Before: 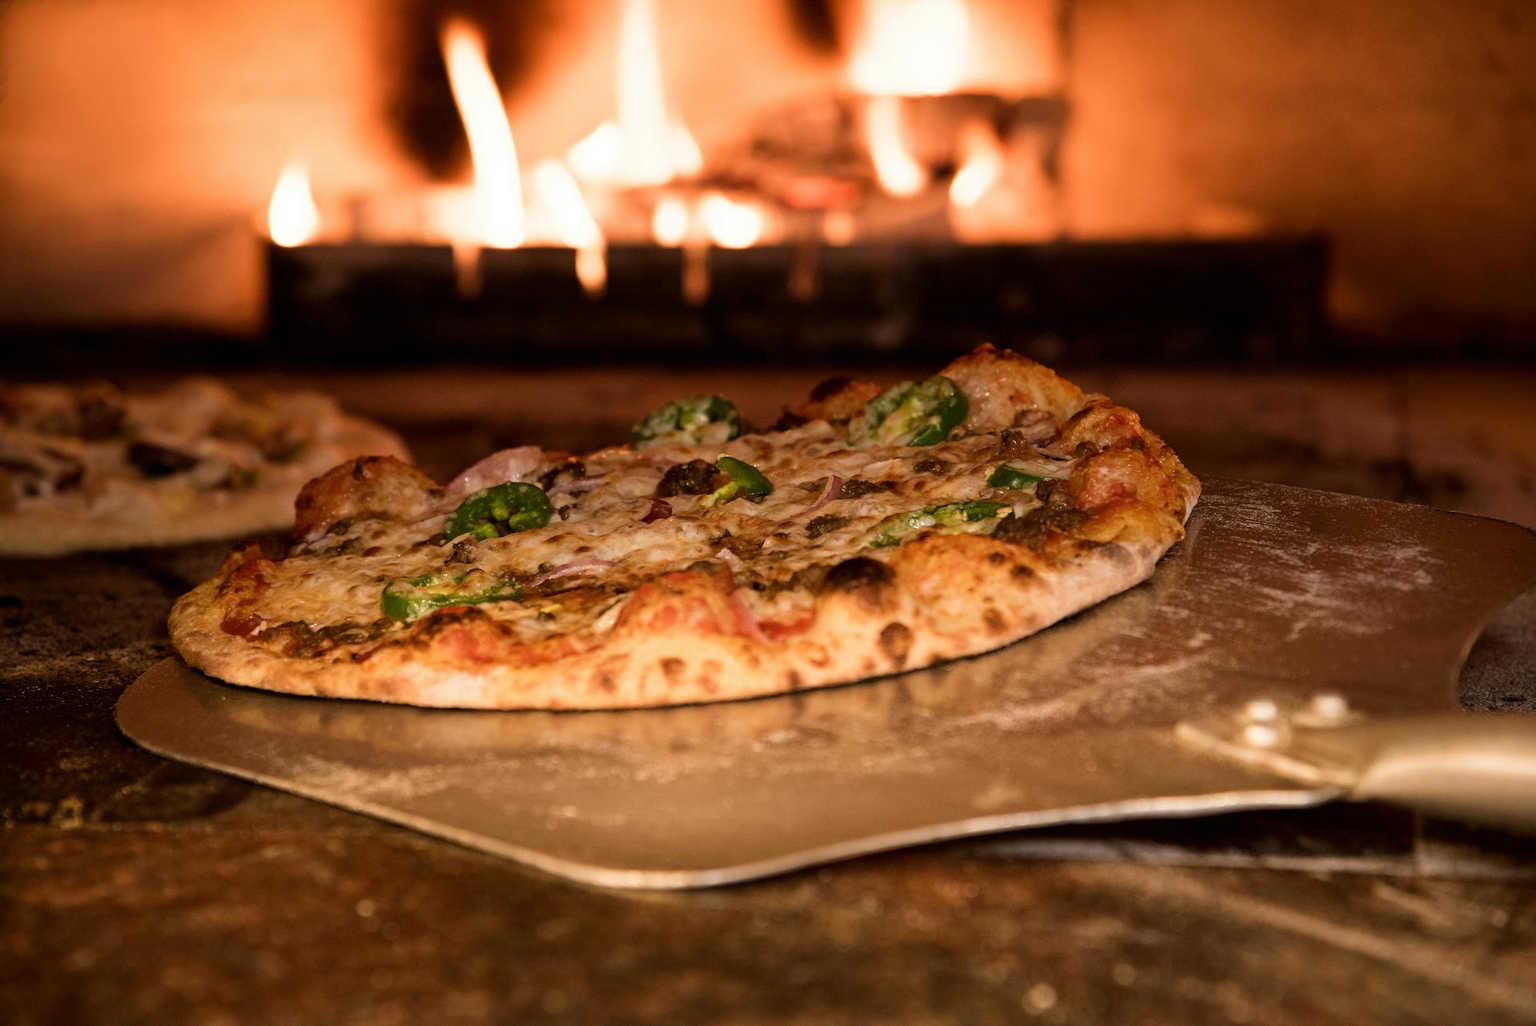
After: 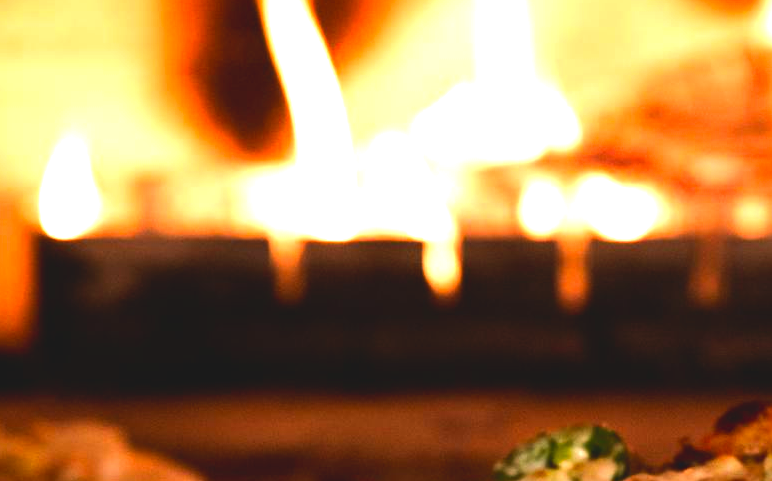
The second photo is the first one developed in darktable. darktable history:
contrast brightness saturation: contrast -0.179, saturation 0.187
tone equalizer: -8 EV -0.718 EV, -7 EV -0.707 EV, -6 EV -0.606 EV, -5 EV -0.402 EV, -3 EV 0.395 EV, -2 EV 0.6 EV, -1 EV 0.683 EV, +0 EV 0.773 EV, edges refinement/feathering 500, mask exposure compensation -1.57 EV, preserve details no
exposure: black level correction 0, exposure 0.894 EV, compensate exposure bias true, compensate highlight preservation false
crop: left 15.52%, top 5.435%, right 44.271%, bottom 57.044%
